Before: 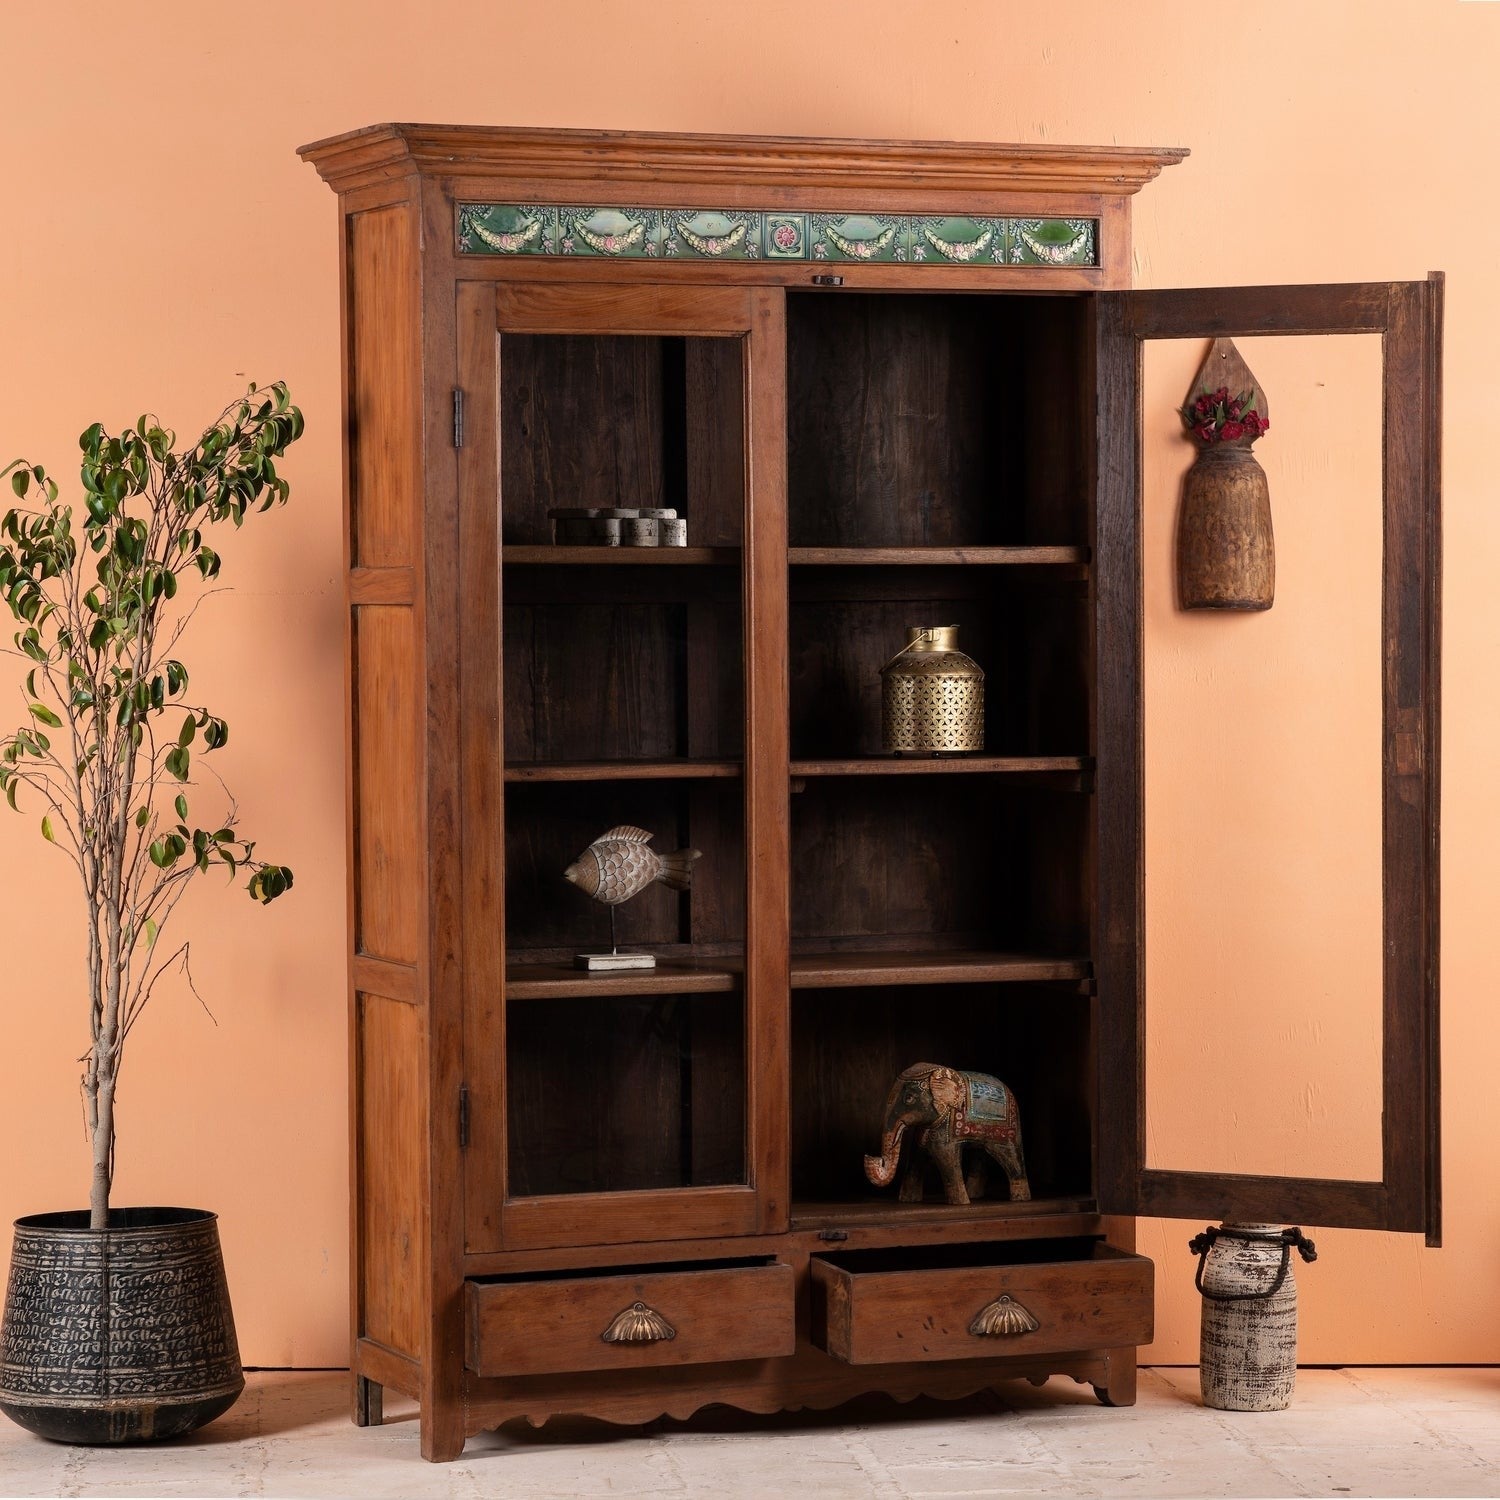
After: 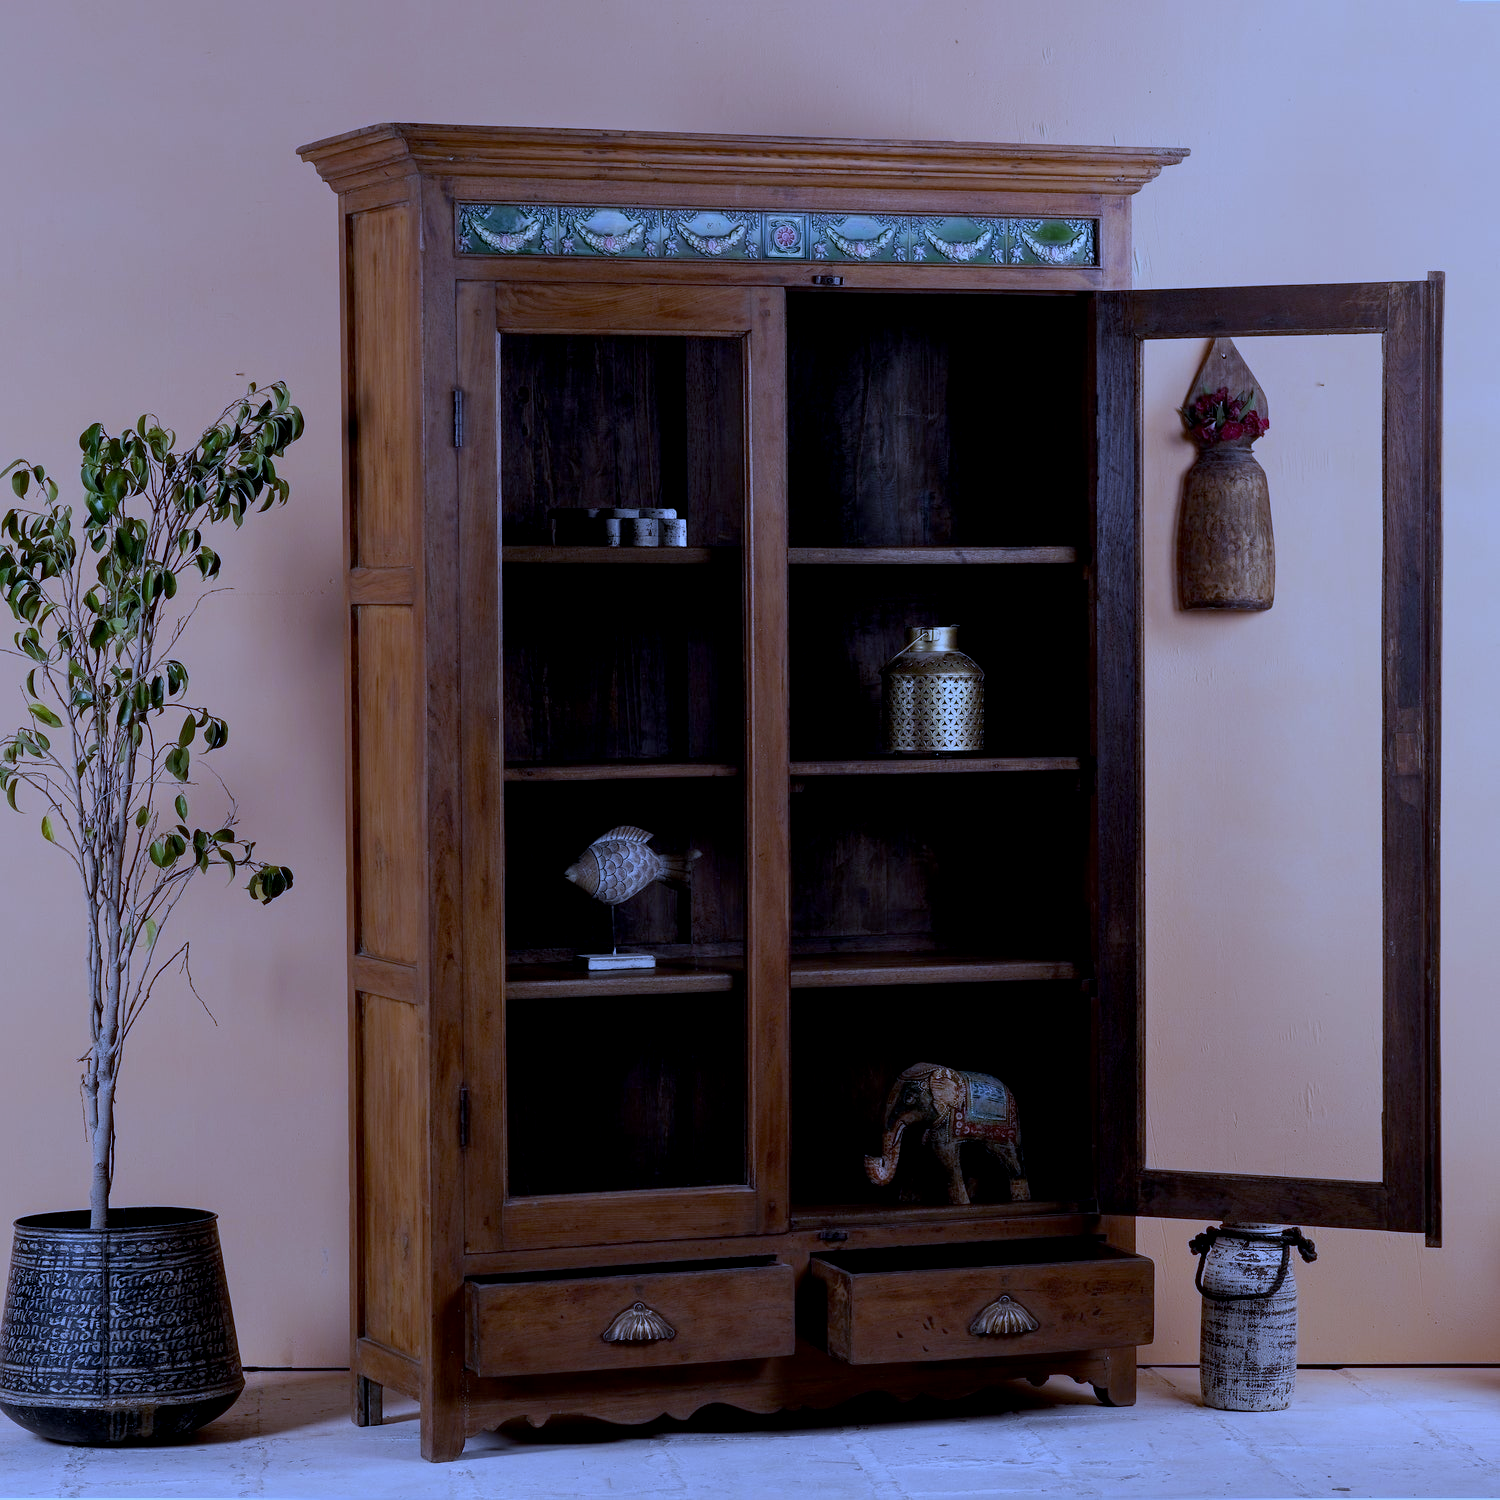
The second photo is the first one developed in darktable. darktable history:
exposure: black level correction 0.009, exposure -0.637 EV, compensate highlight preservation false
white balance: red 0.766, blue 1.537
